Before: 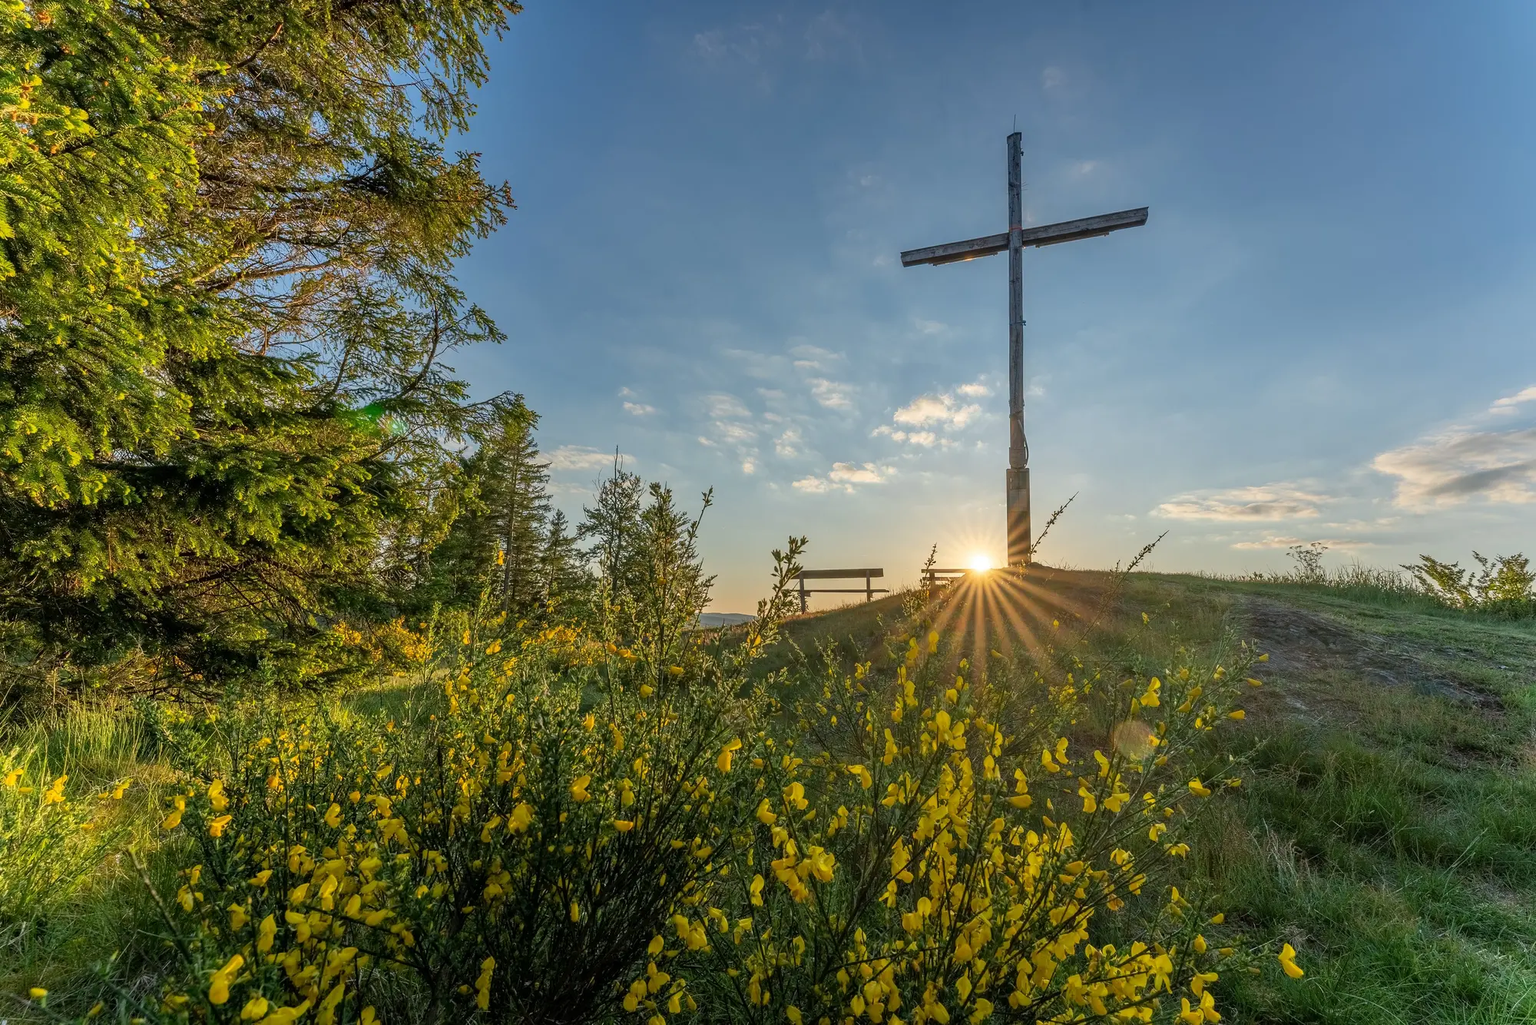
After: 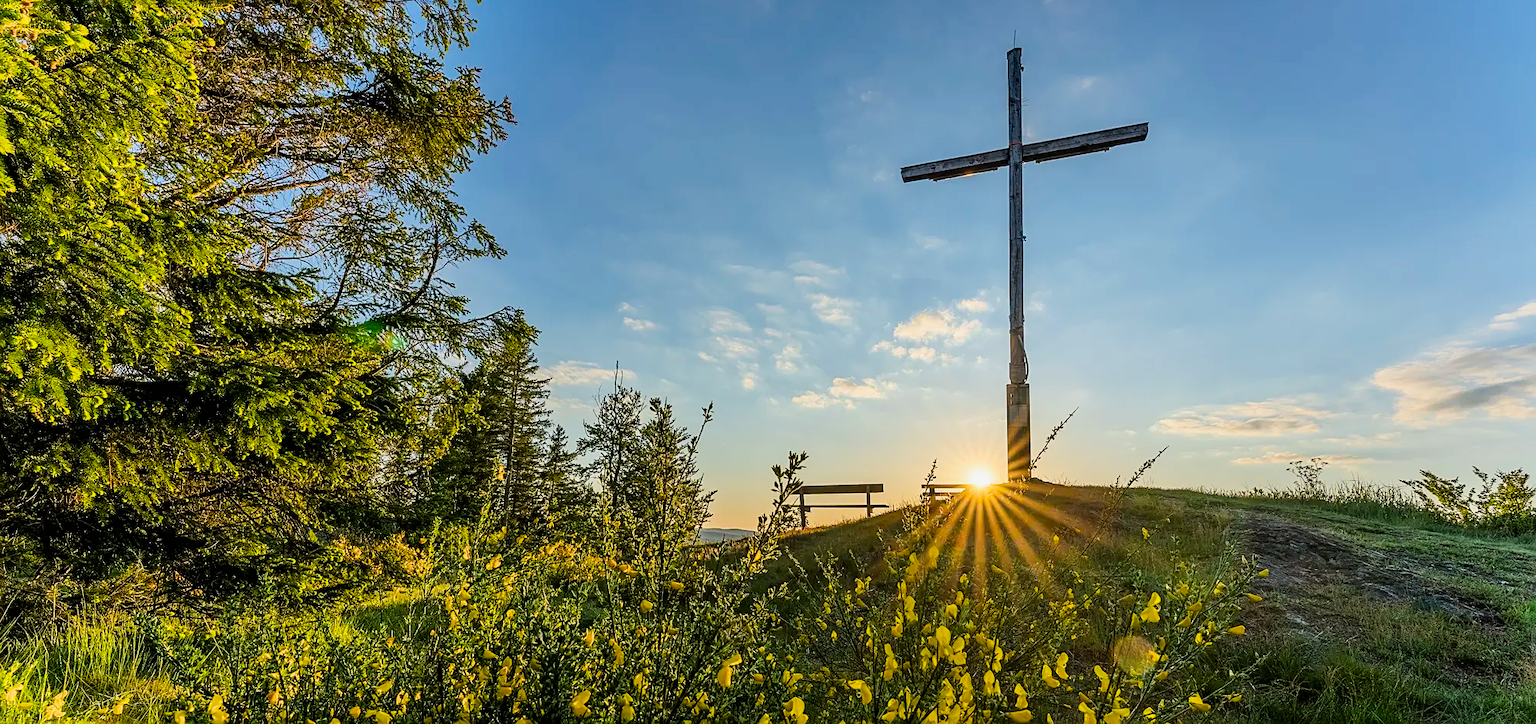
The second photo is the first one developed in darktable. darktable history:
tone equalizer: -8 EV -0.75 EV, -7 EV -0.7 EV, -6 EV -0.6 EV, -5 EV -0.4 EV, -3 EV 0.4 EV, -2 EV 0.6 EV, -1 EV 0.7 EV, +0 EV 0.75 EV, edges refinement/feathering 500, mask exposure compensation -1.57 EV, preserve details no
filmic rgb: white relative exposure 3.9 EV, hardness 4.26
crop and rotate: top 8.293%, bottom 20.996%
color balance rgb: perceptual saturation grading › global saturation 30%, global vibrance 20%
sharpen: on, module defaults
